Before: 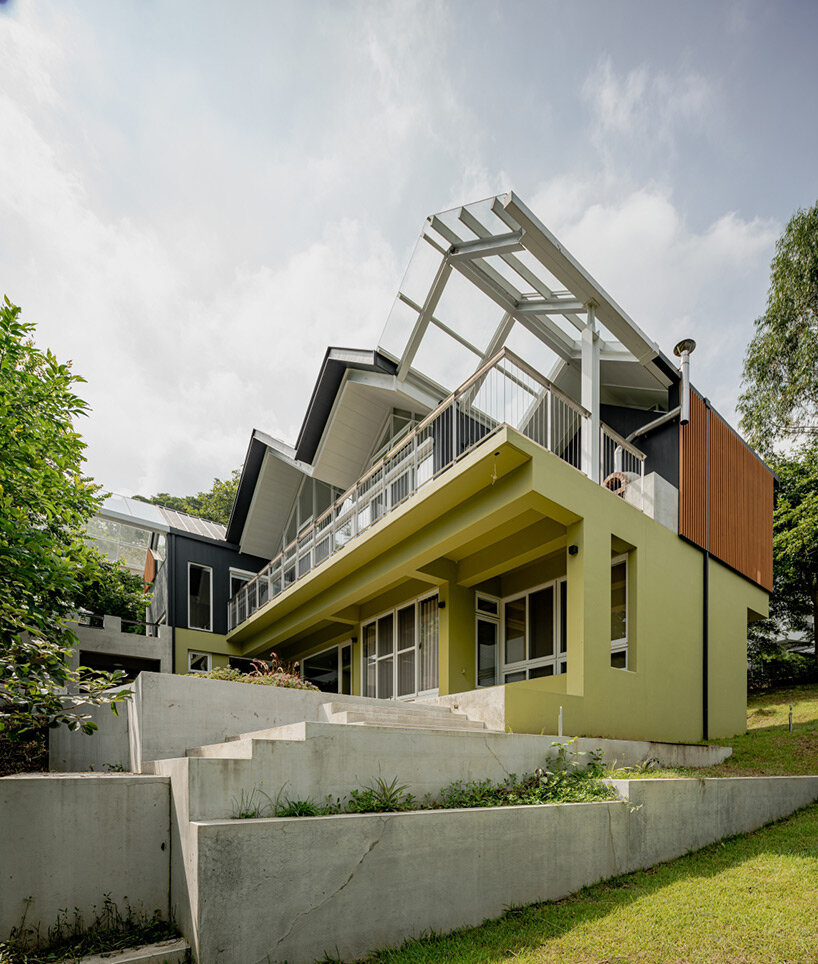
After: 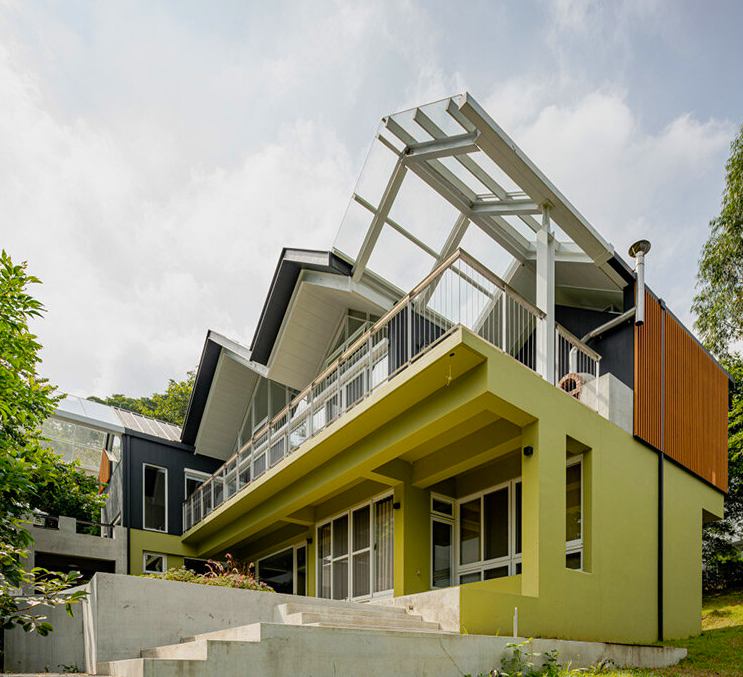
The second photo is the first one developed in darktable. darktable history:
crop: left 5.596%, top 10.314%, right 3.534%, bottom 19.395%
color balance rgb: perceptual saturation grading › global saturation 20%, global vibrance 20%
